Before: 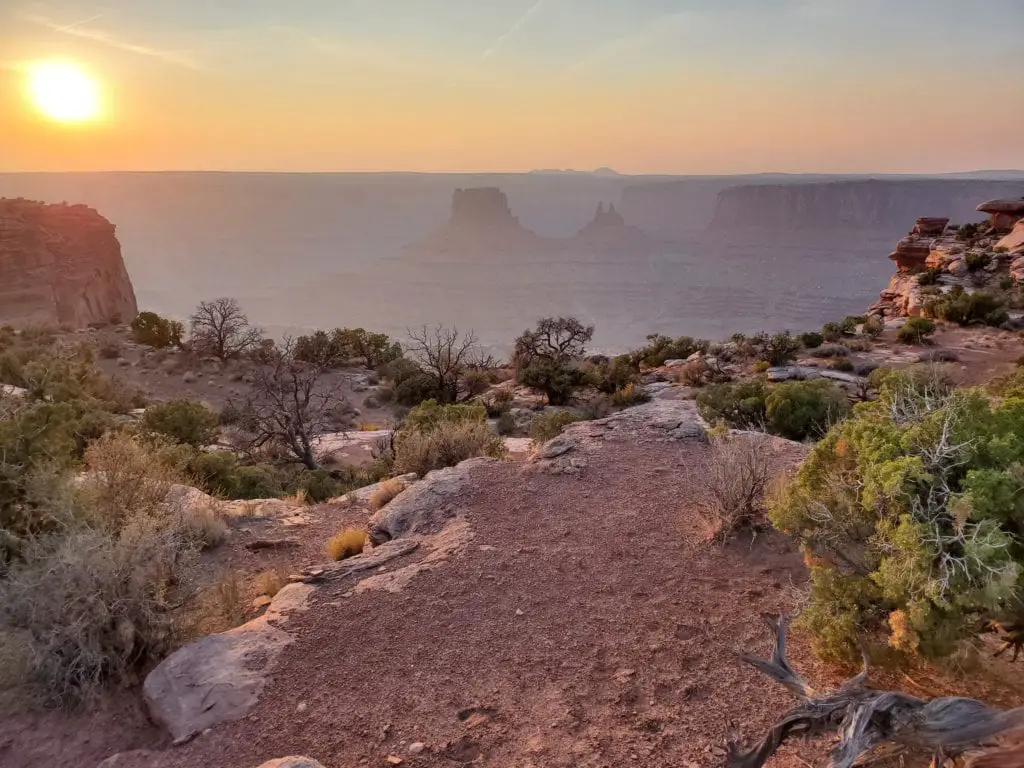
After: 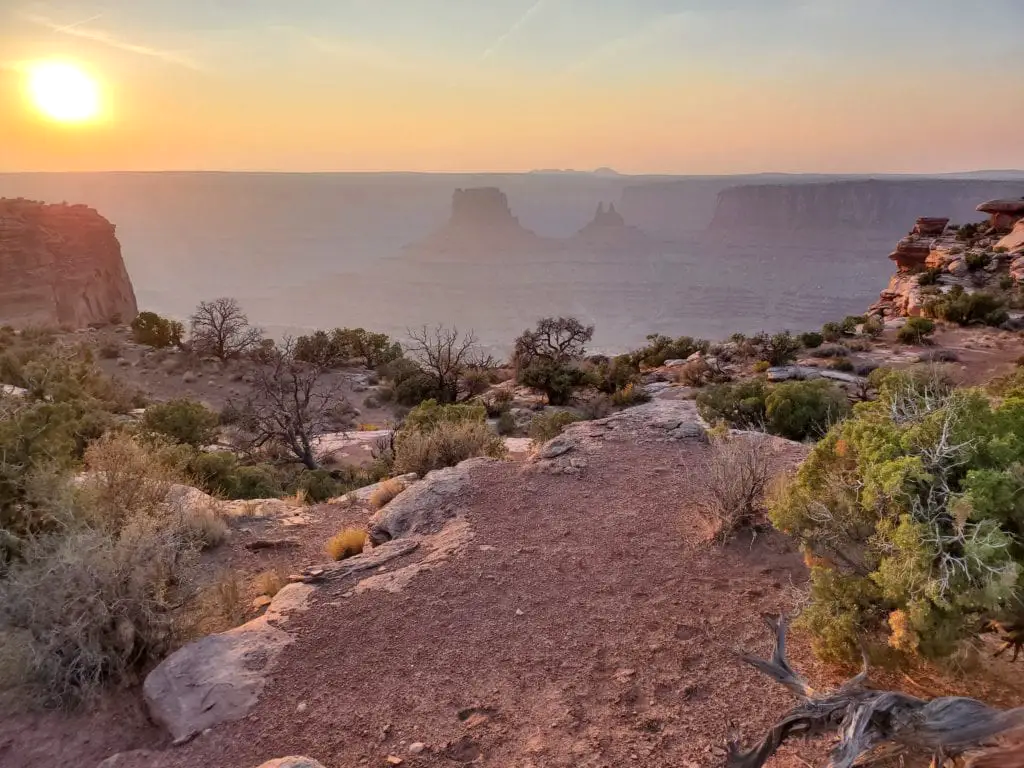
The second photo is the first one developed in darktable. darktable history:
exposure: exposure 0.126 EV, compensate exposure bias true, compensate highlight preservation false
